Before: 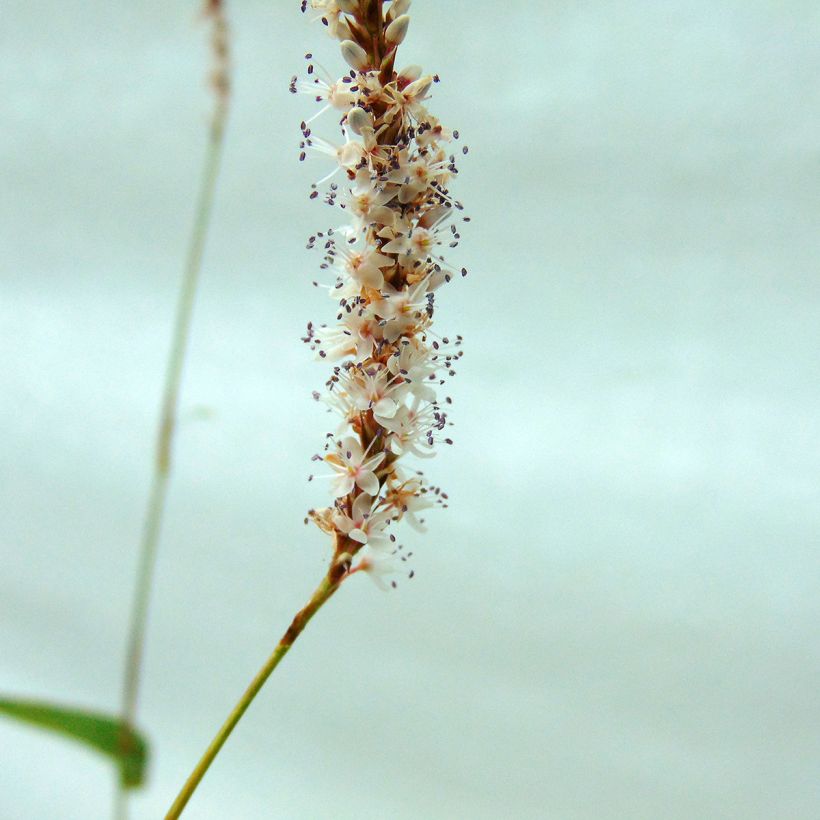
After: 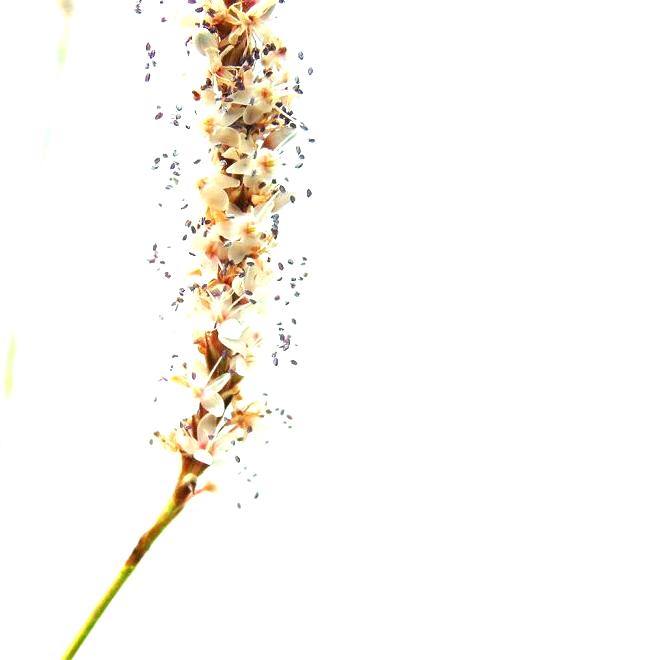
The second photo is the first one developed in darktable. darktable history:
exposure: black level correction 0, exposure 1.286 EV, compensate exposure bias true, compensate highlight preservation false
crop: left 18.927%, top 9.709%, right 0%, bottom 9.685%
